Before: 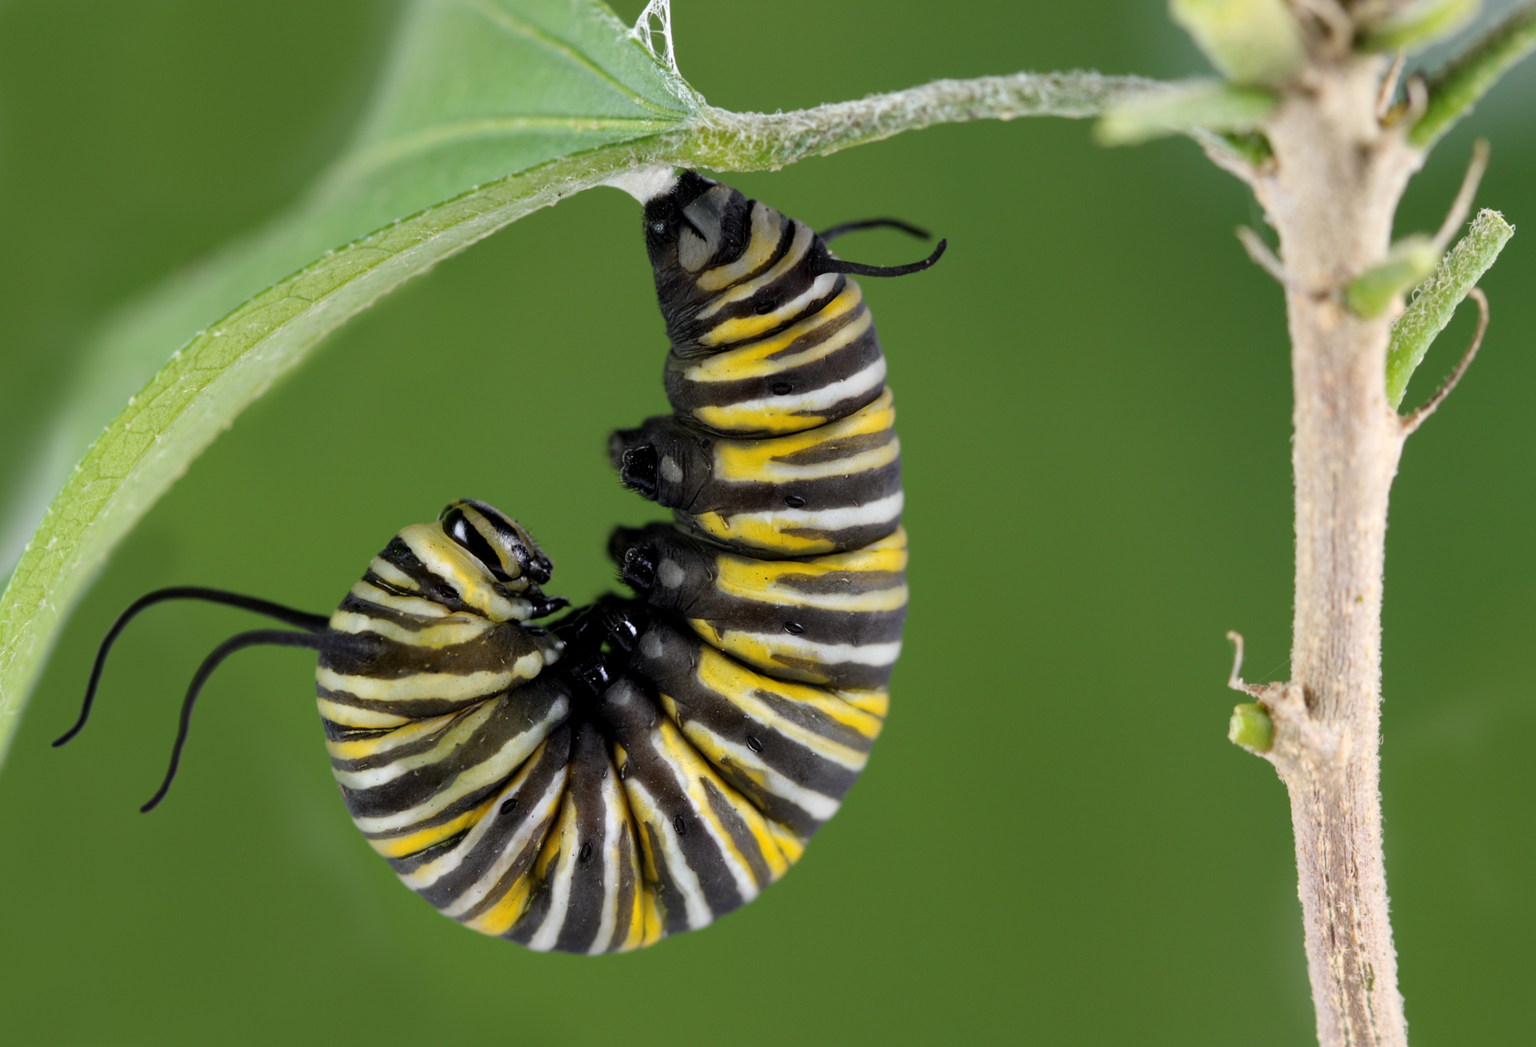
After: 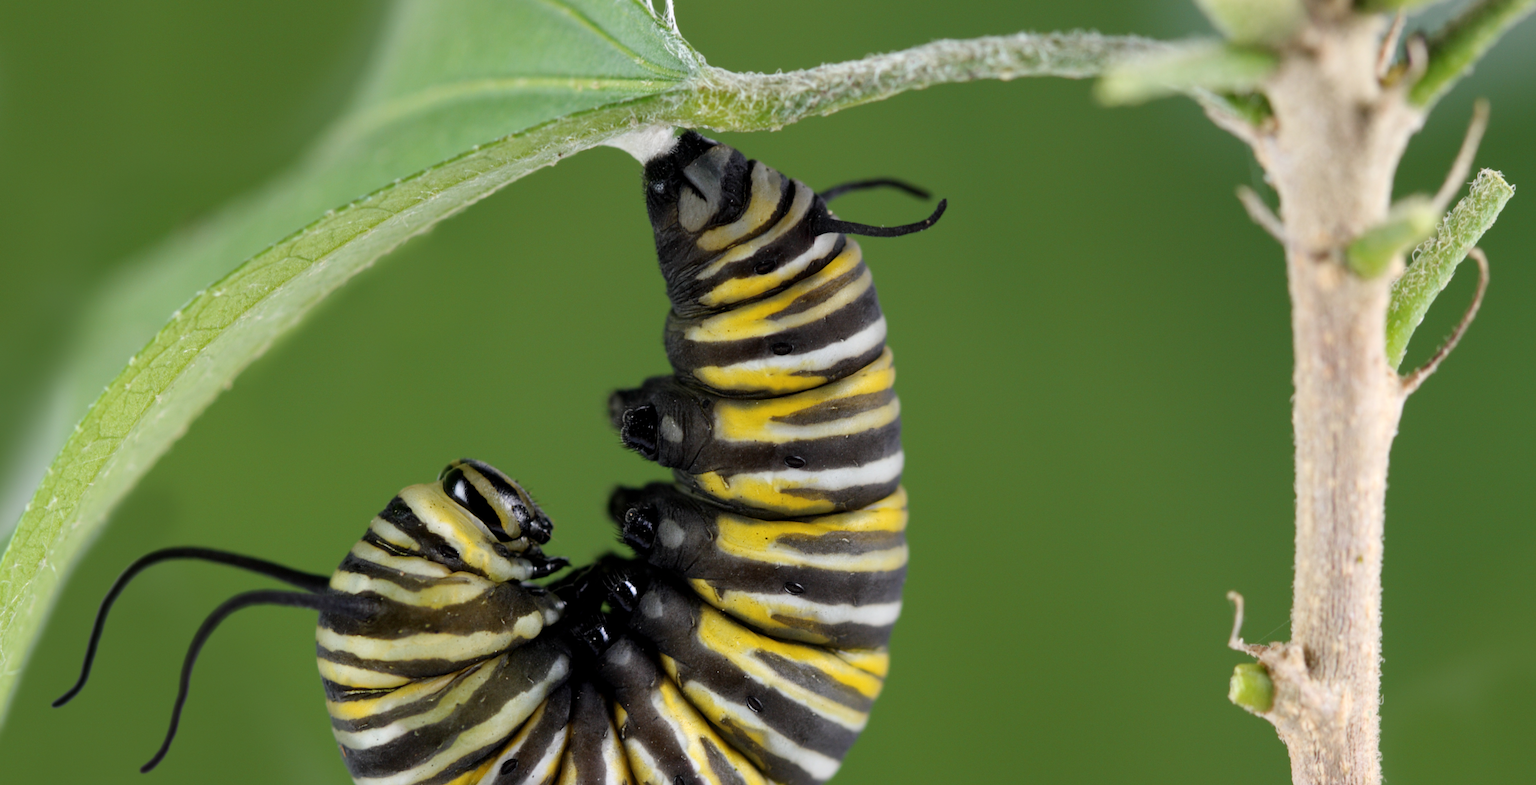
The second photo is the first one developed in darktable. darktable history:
crop: top 3.857%, bottom 21.132%
color correction: saturation 0.98
